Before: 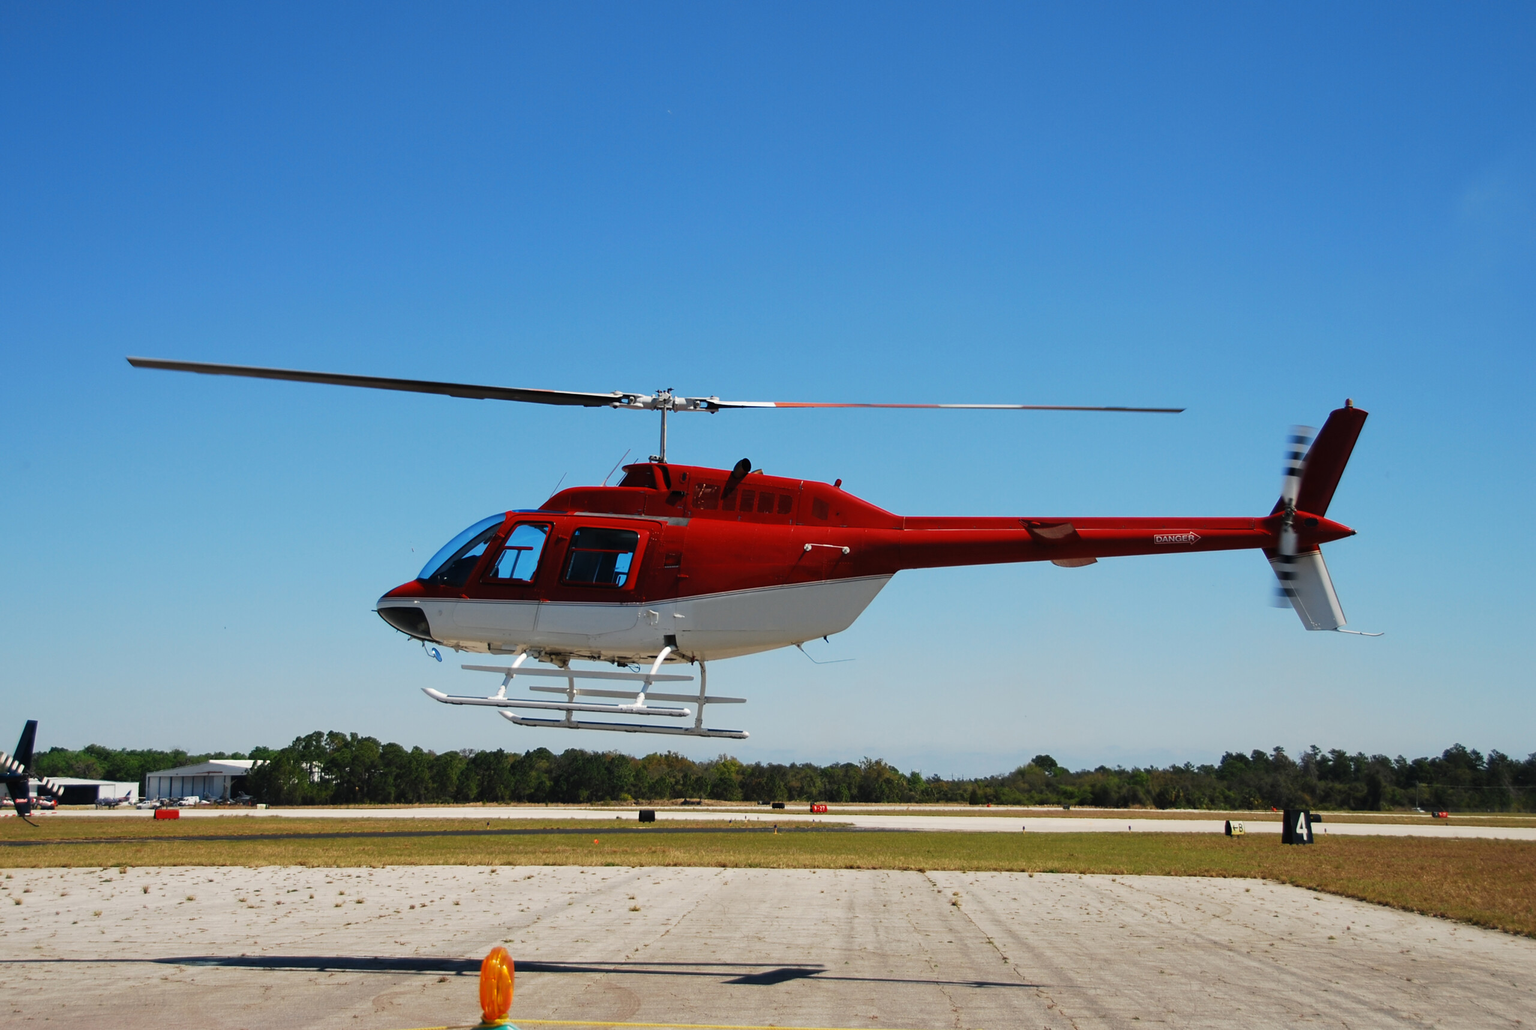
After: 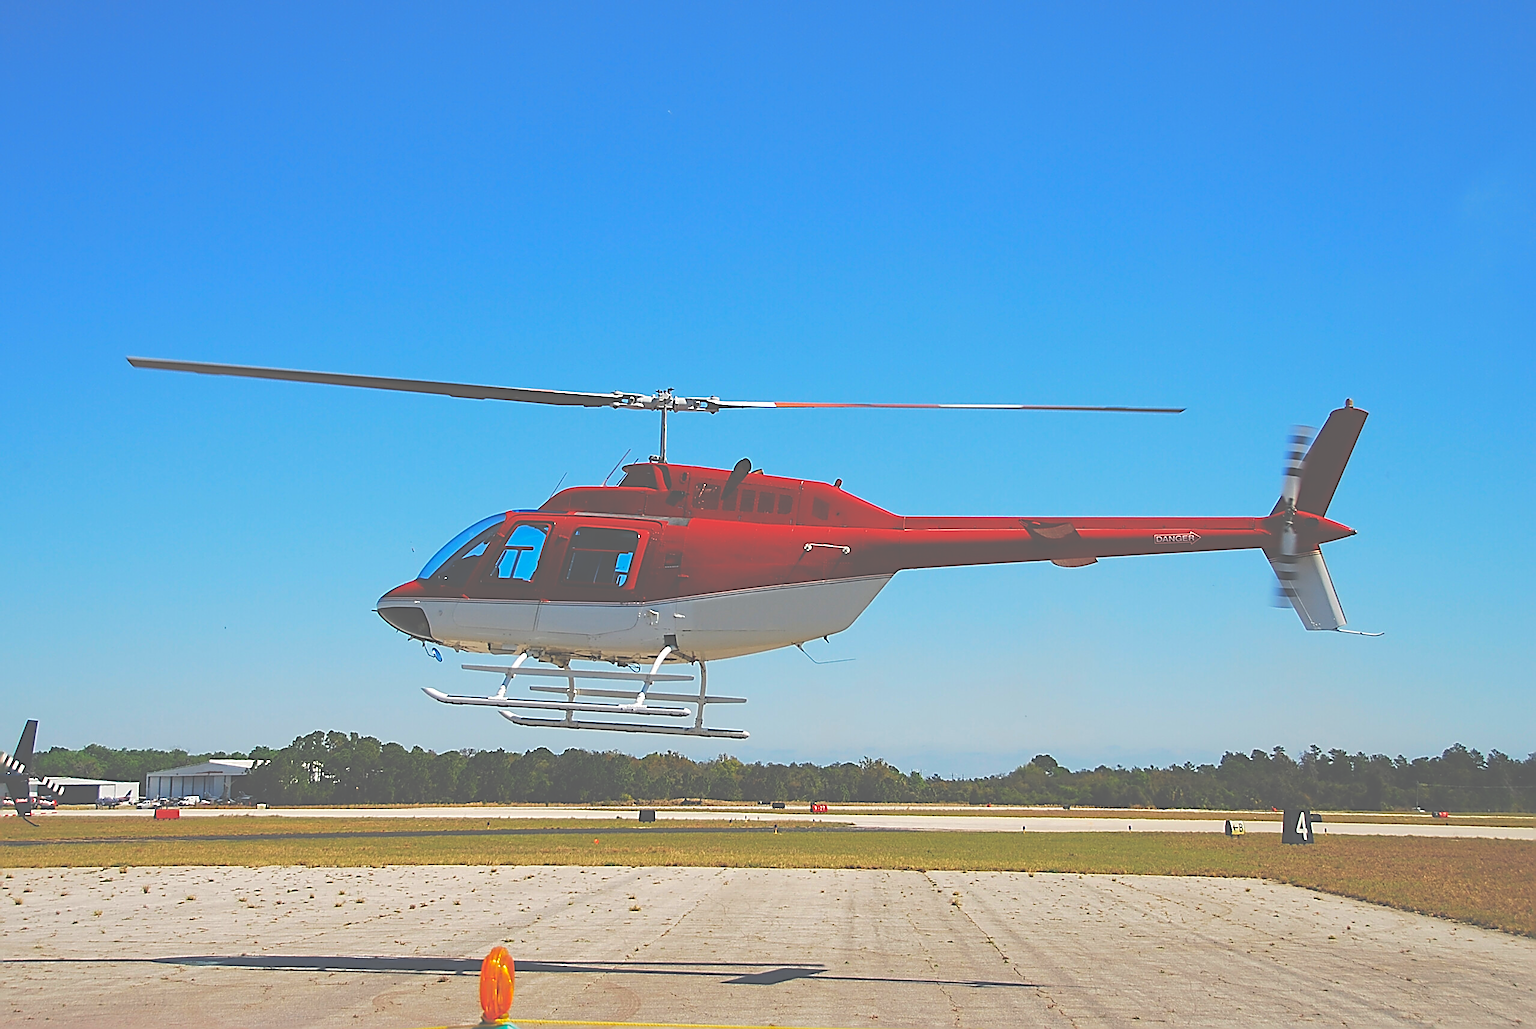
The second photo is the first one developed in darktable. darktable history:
color balance rgb: perceptual saturation grading › global saturation 25%, perceptual brilliance grading › mid-tones 10%, perceptual brilliance grading › shadows 15%, global vibrance 20%
exposure: black level correction -0.087, compensate highlight preservation false
sharpen: amount 2
haze removal: compatibility mode true, adaptive false
